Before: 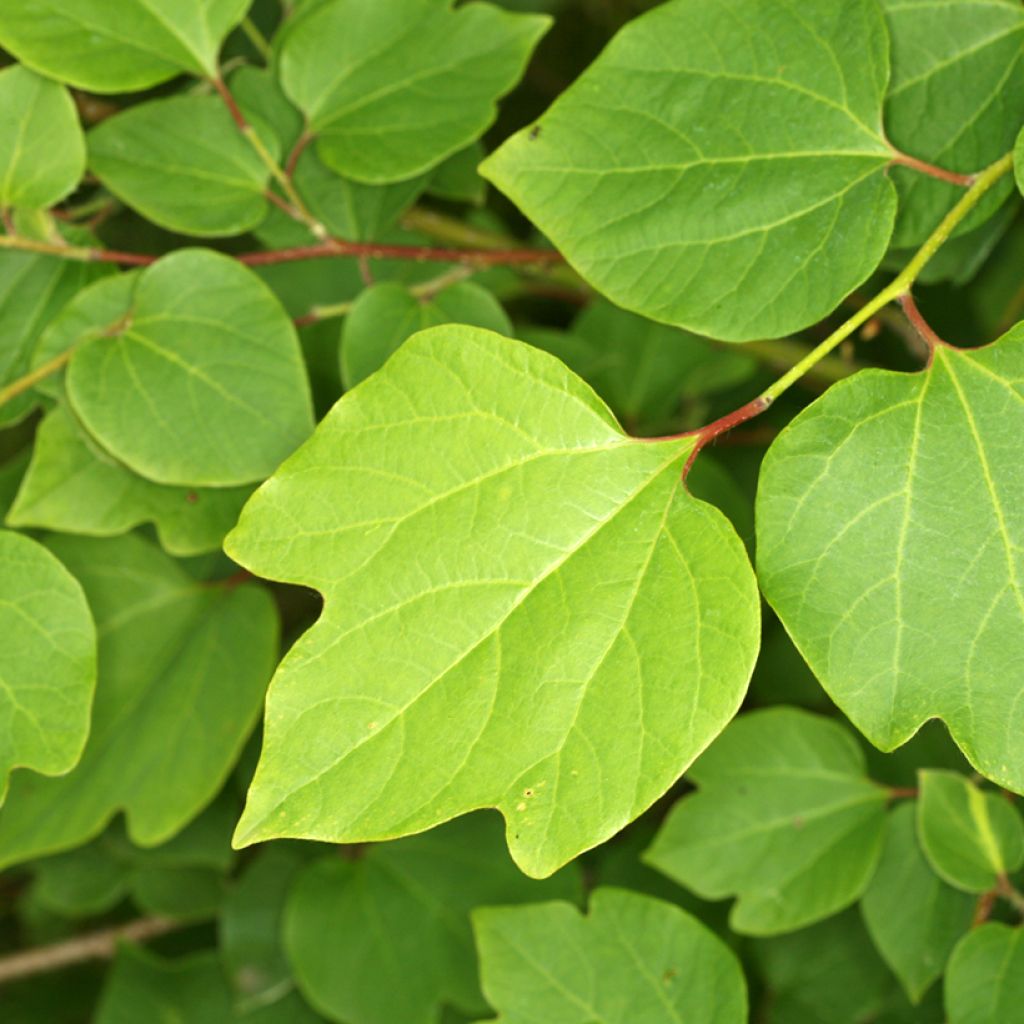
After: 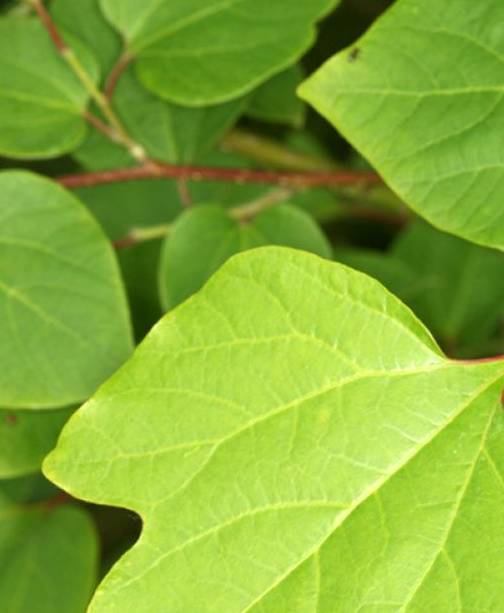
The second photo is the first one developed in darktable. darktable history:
crop: left 17.713%, top 7.705%, right 33.039%, bottom 32.404%
